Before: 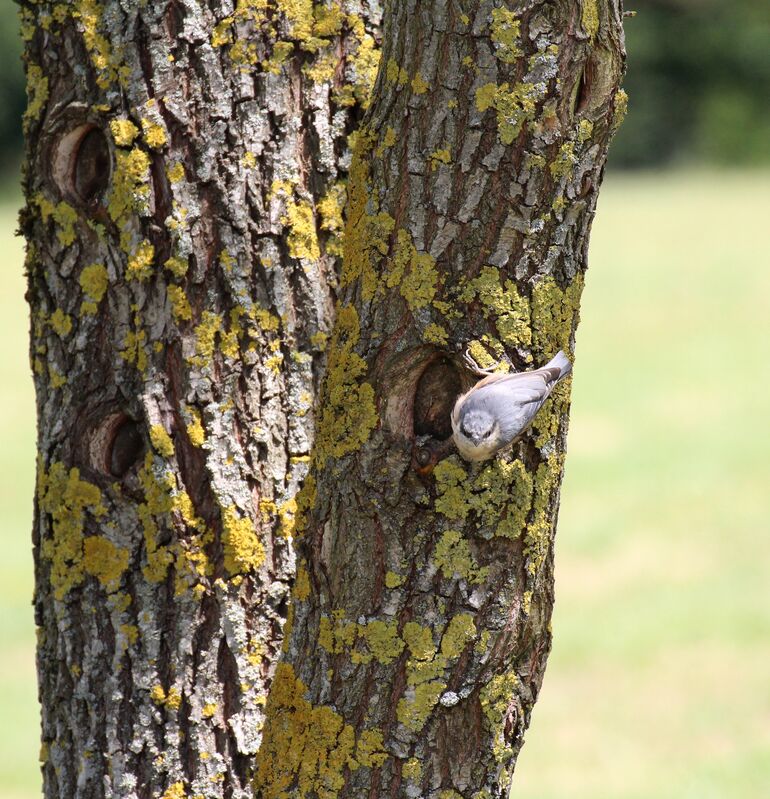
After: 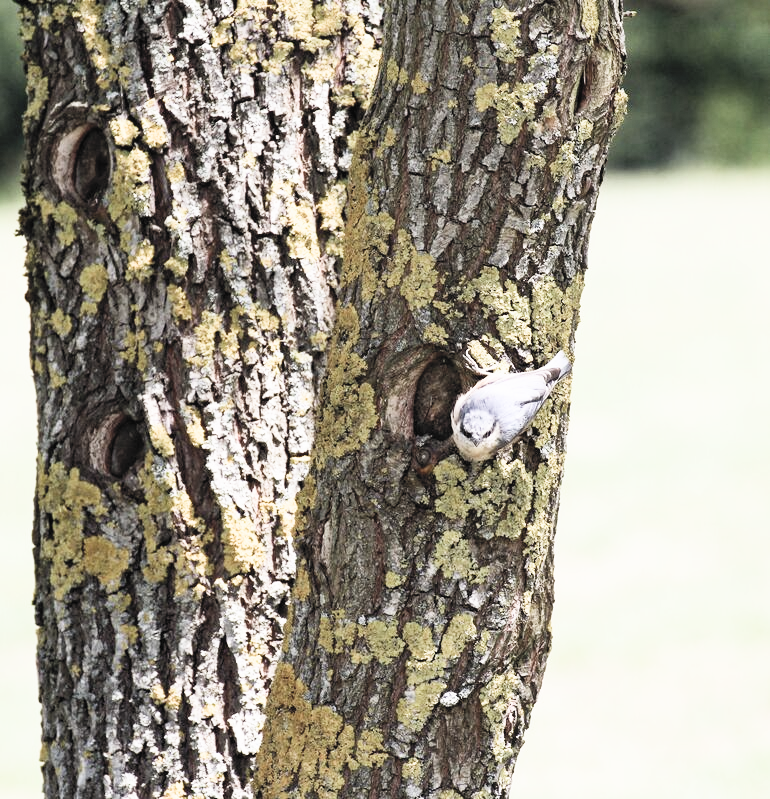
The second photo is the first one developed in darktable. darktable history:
filmic rgb: black relative exposure -8.16 EV, white relative exposure 3.77 EV, hardness 4.46, preserve chrominance RGB euclidean norm (legacy), color science v4 (2020)
haze removal: strength 0.3, distance 0.255, compatibility mode true, adaptive false
contrast brightness saturation: contrast 0.42, brightness 0.552, saturation -0.2
